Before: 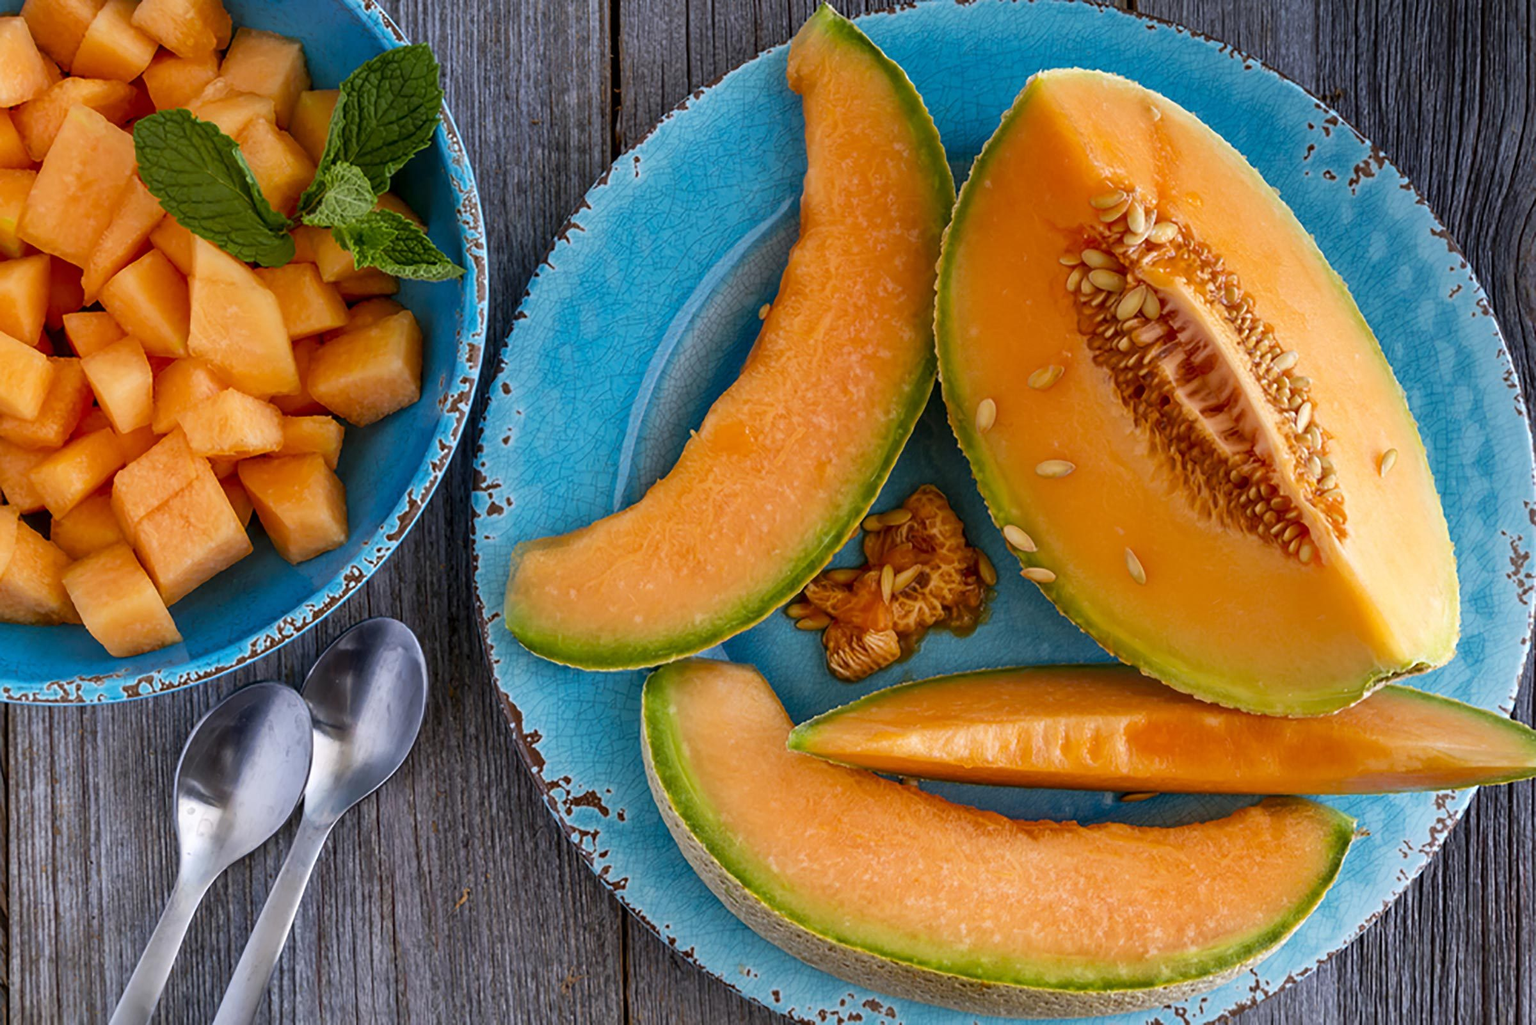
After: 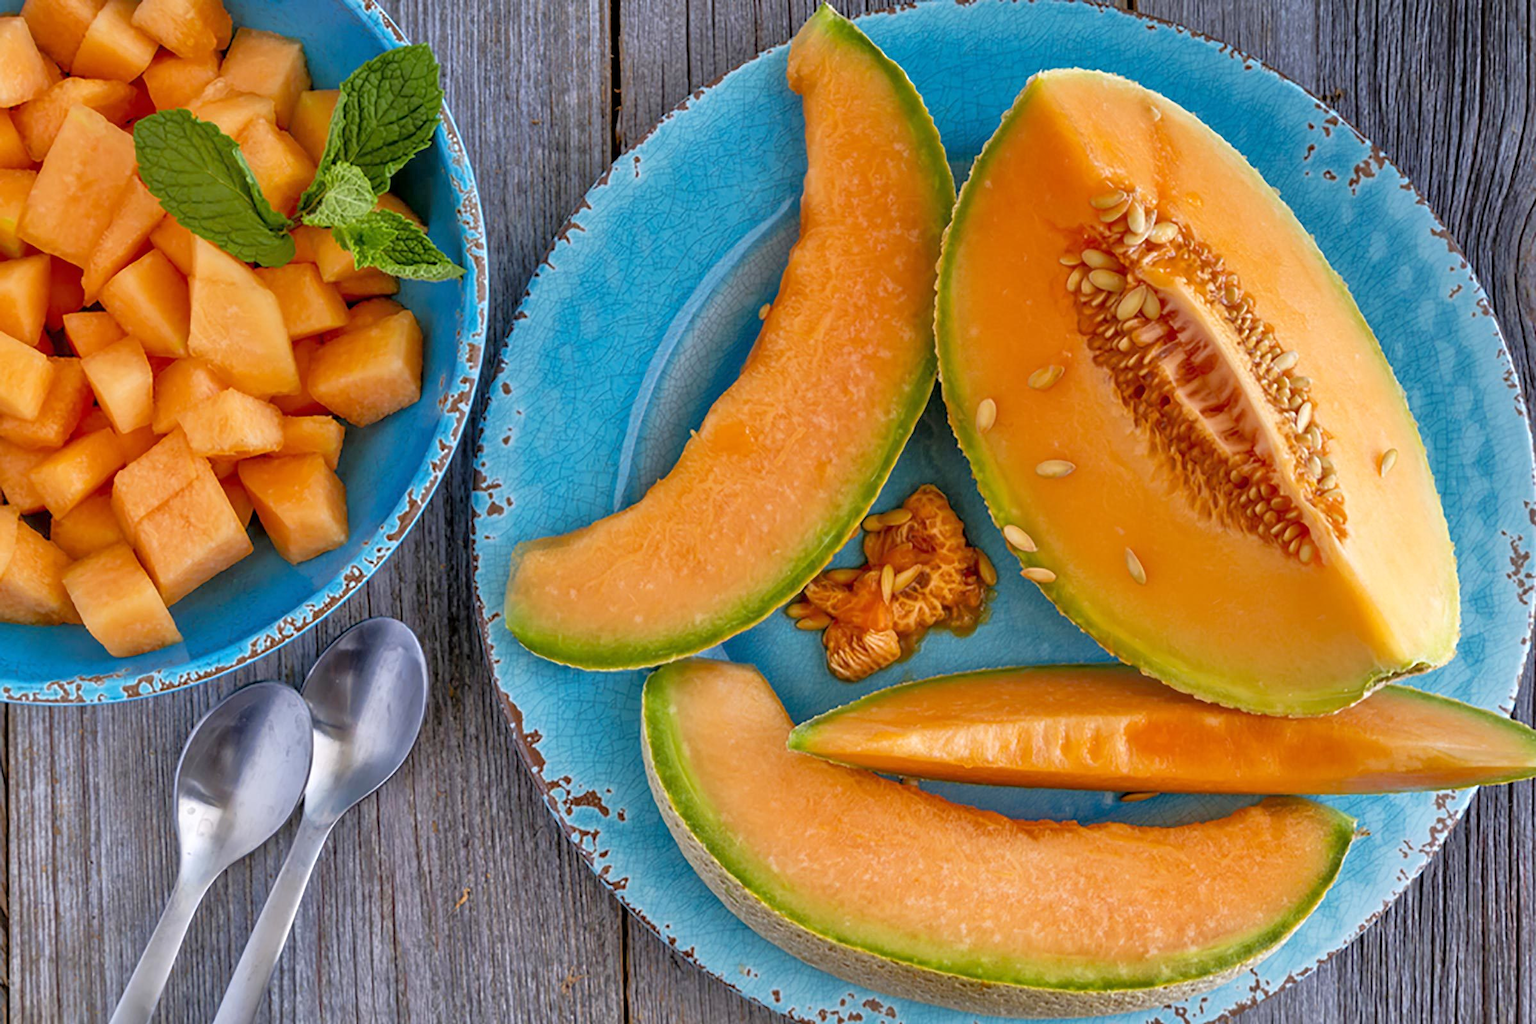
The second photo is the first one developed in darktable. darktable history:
tone equalizer: -7 EV 0.161 EV, -6 EV 0.585 EV, -5 EV 1.18 EV, -4 EV 1.3 EV, -3 EV 1.14 EV, -2 EV 0.6 EV, -1 EV 0.148 EV
